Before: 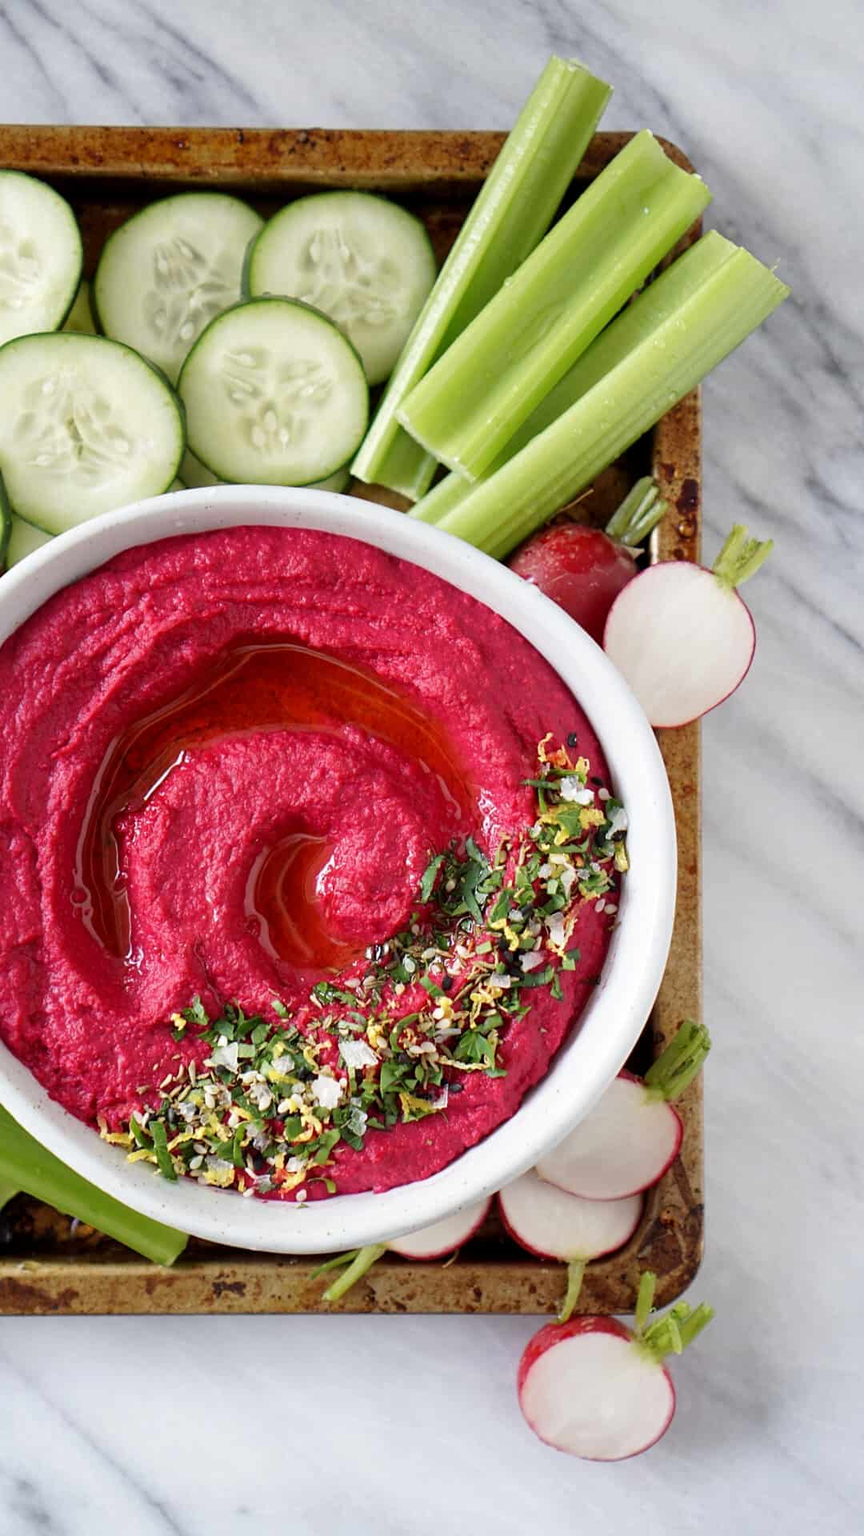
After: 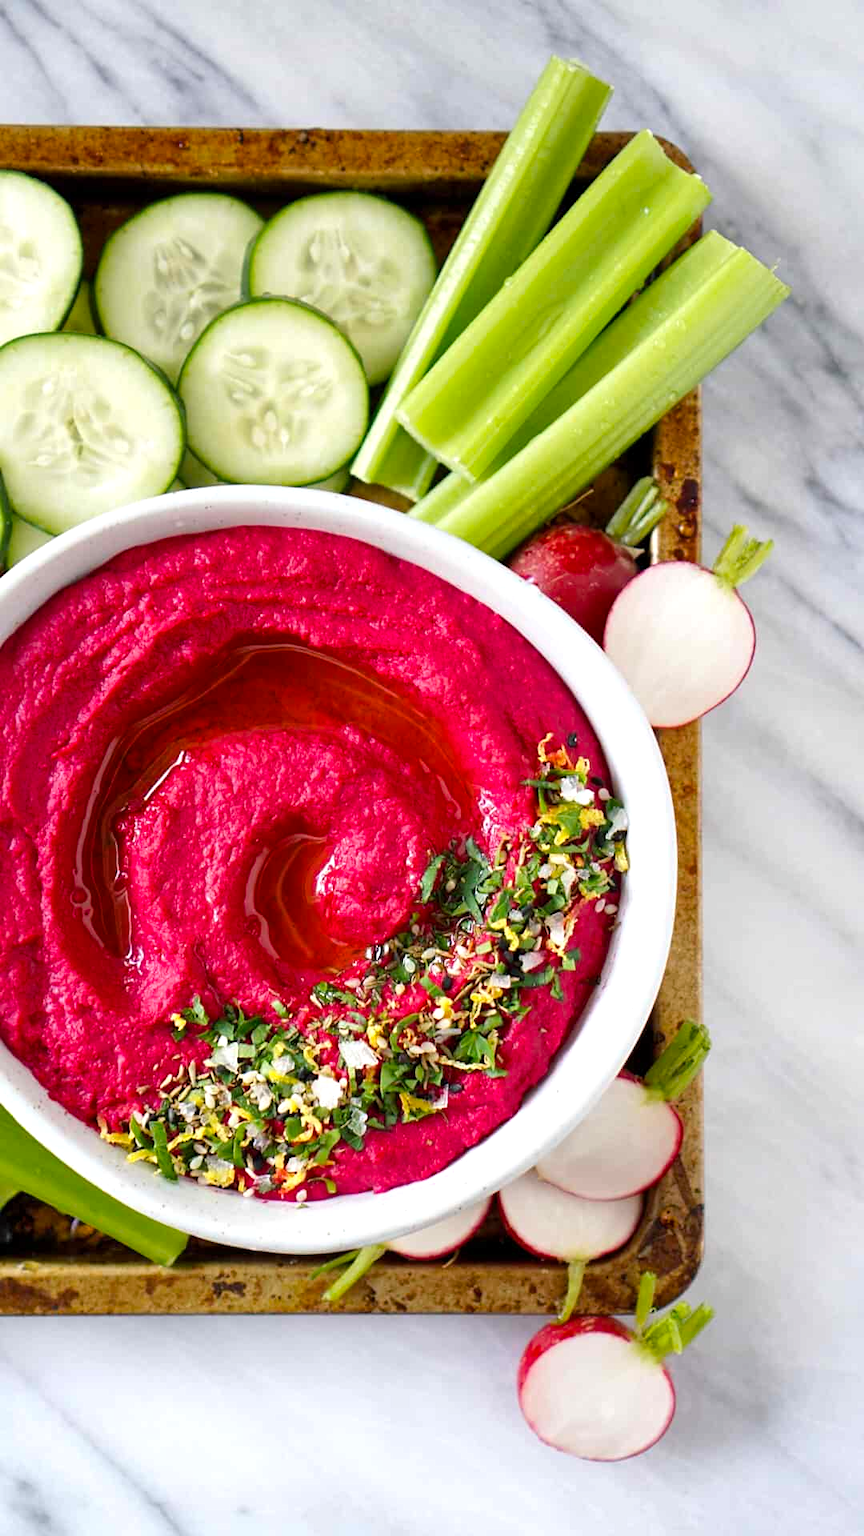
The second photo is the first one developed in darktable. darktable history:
color balance rgb: shadows lift › luminance -7.577%, shadows lift › chroma 2.296%, shadows lift › hue 166.29°, perceptual saturation grading › global saturation 25.863%
exposure: exposure 0.298 EV, compensate highlight preservation false
